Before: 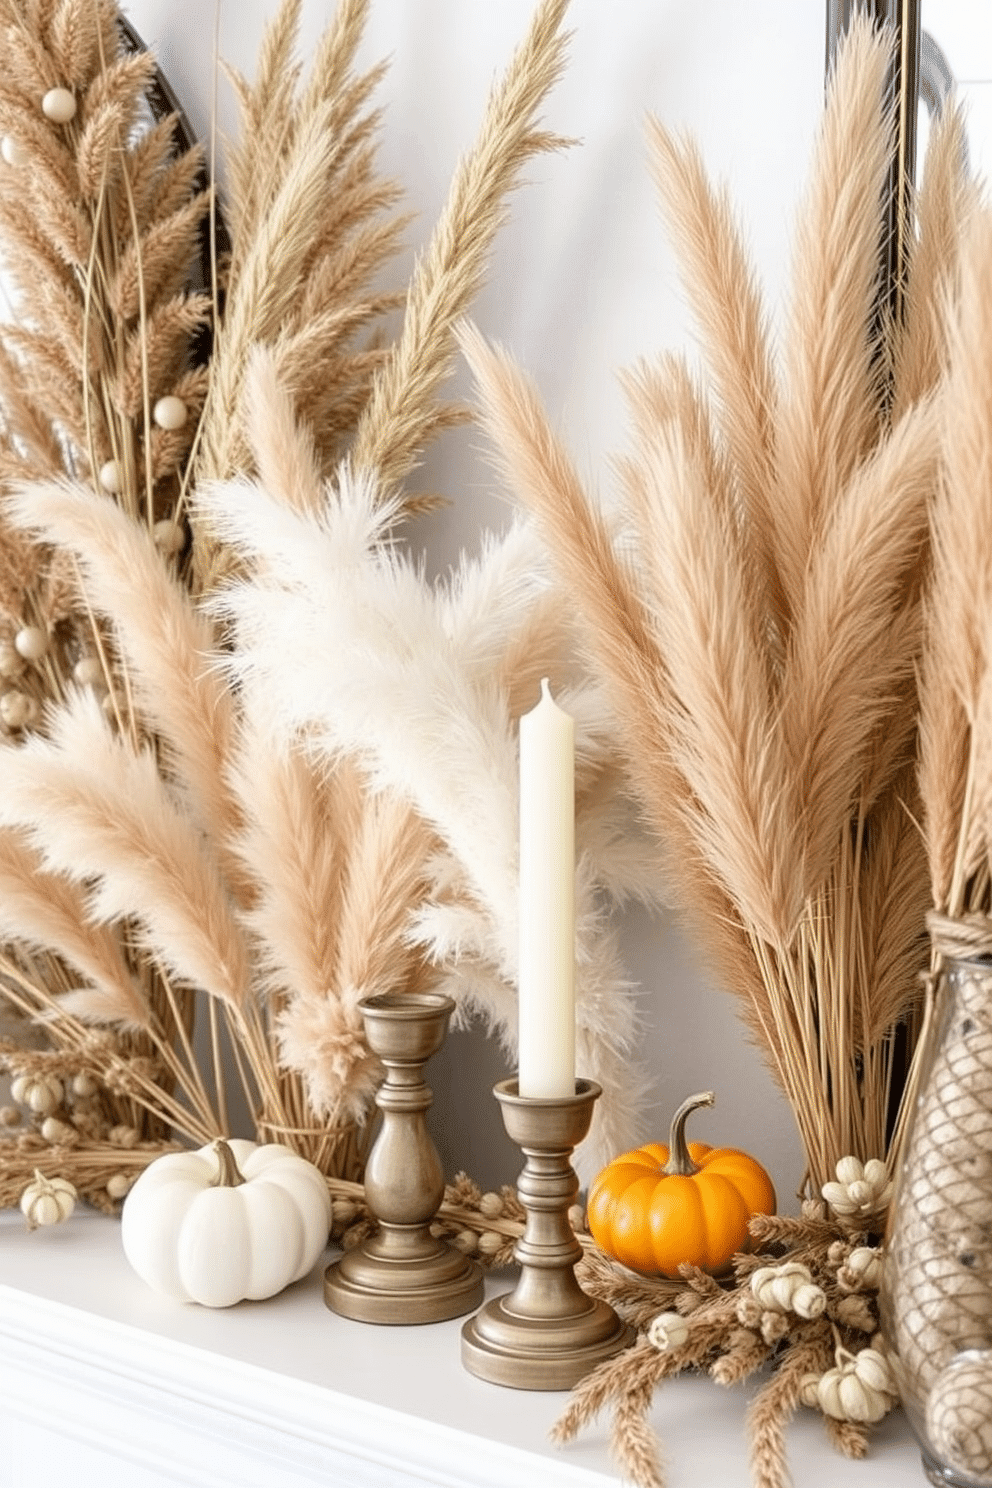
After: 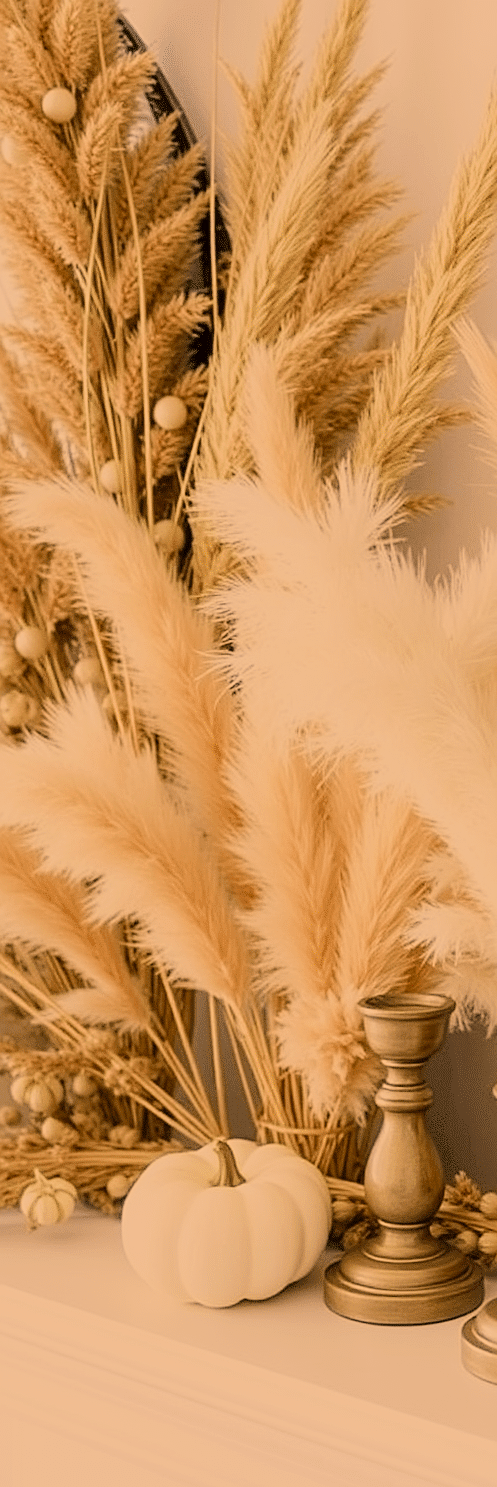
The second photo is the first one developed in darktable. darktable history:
sharpen: on, module defaults
filmic rgb: black relative exposure -7.2 EV, white relative exposure 5.36 EV, hardness 3.02, color science v5 (2021), contrast in shadows safe, contrast in highlights safe
color correction: highlights a* 18.23, highlights b* 35.41, shadows a* 1.74, shadows b* 5.83, saturation 1.01
crop and rotate: left 0.033%, top 0%, right 49.839%
